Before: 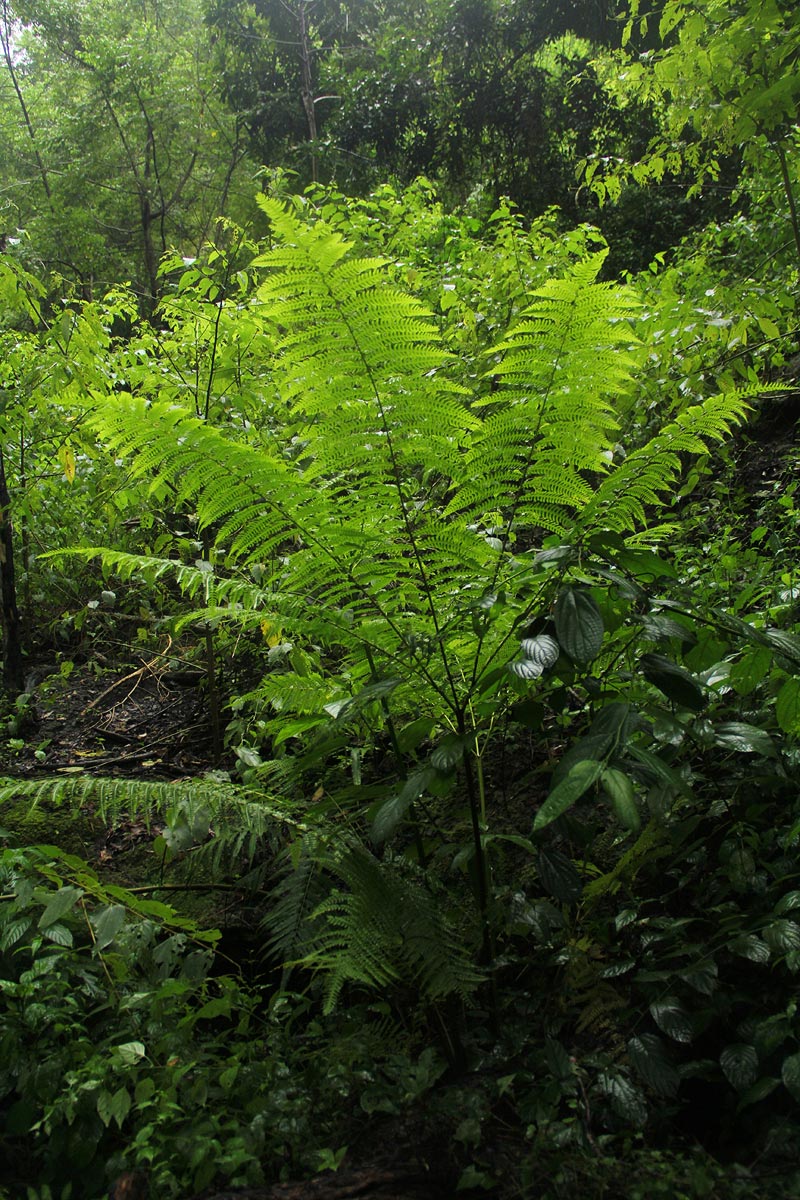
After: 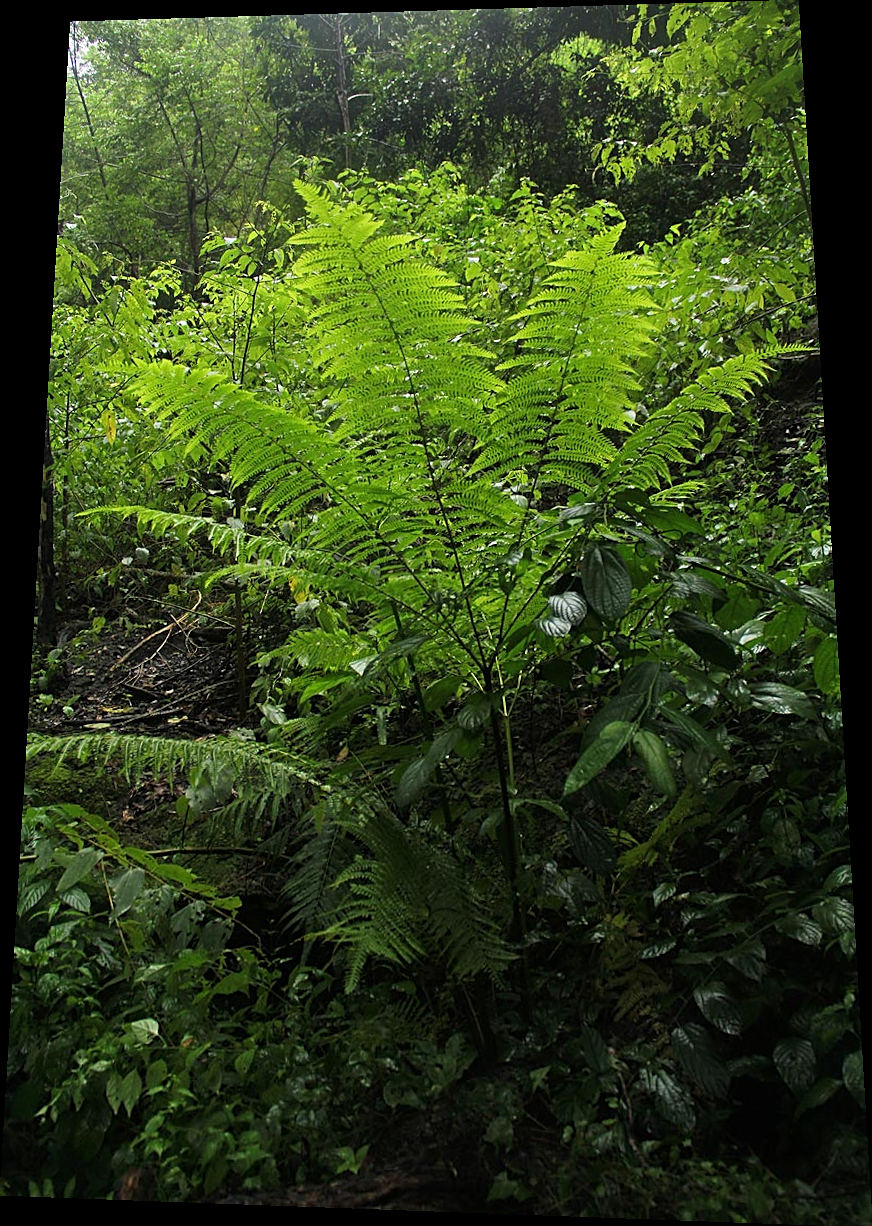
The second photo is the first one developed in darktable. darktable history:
rotate and perspective: rotation 0.128°, lens shift (vertical) -0.181, lens shift (horizontal) -0.044, shear 0.001, automatic cropping off
sharpen: on, module defaults
